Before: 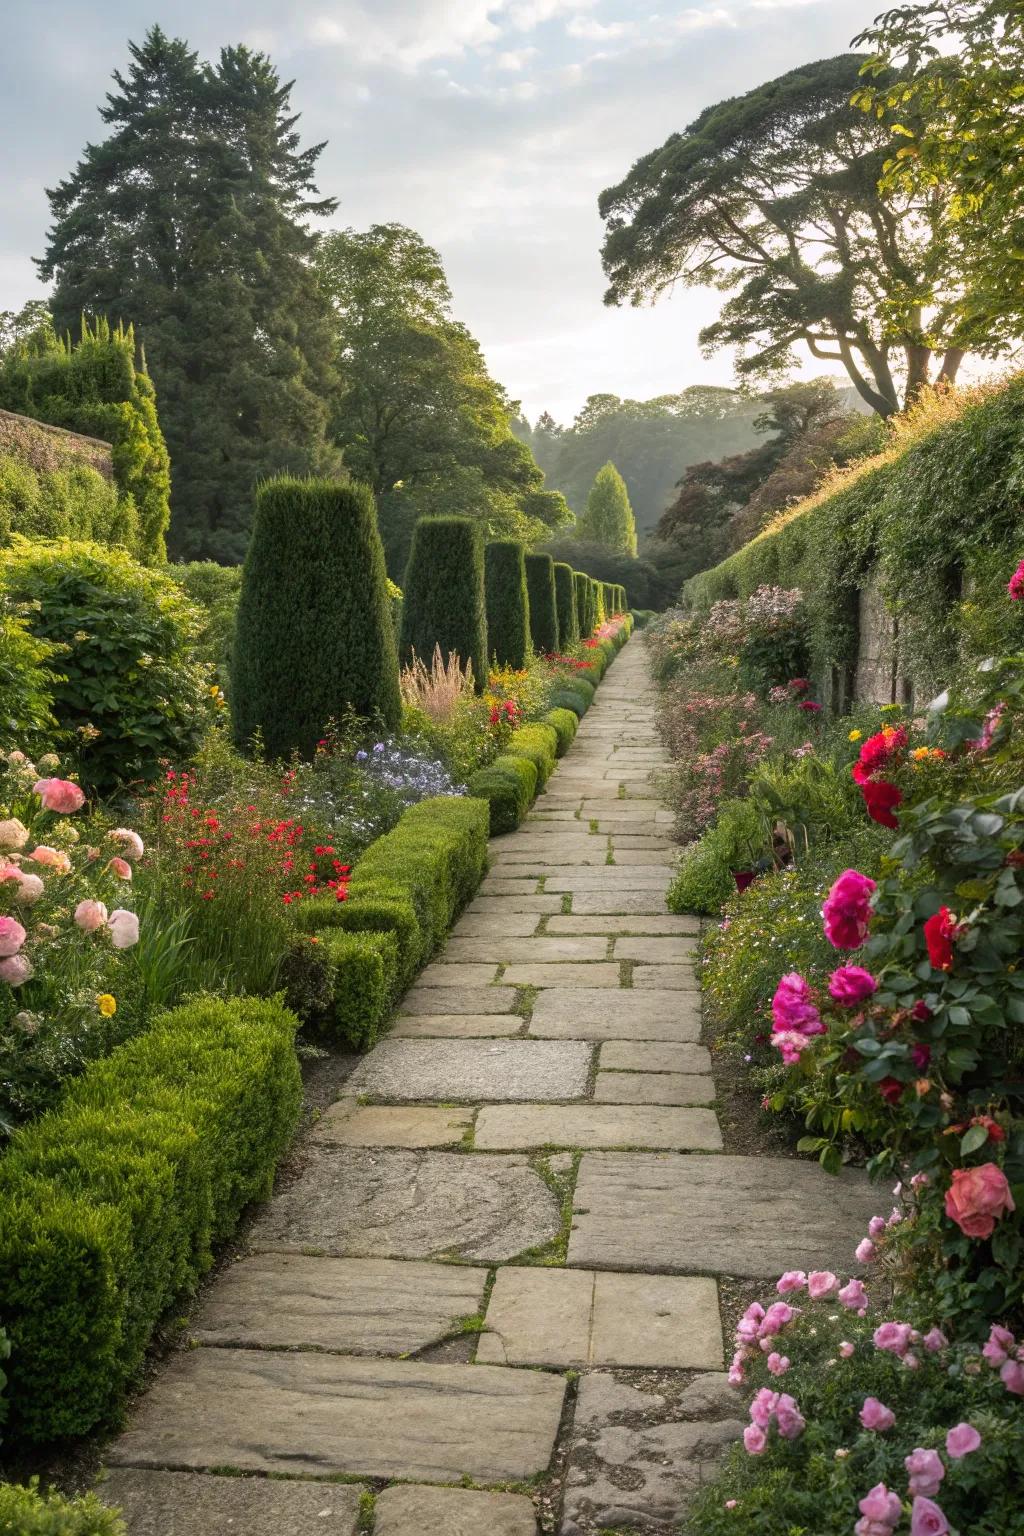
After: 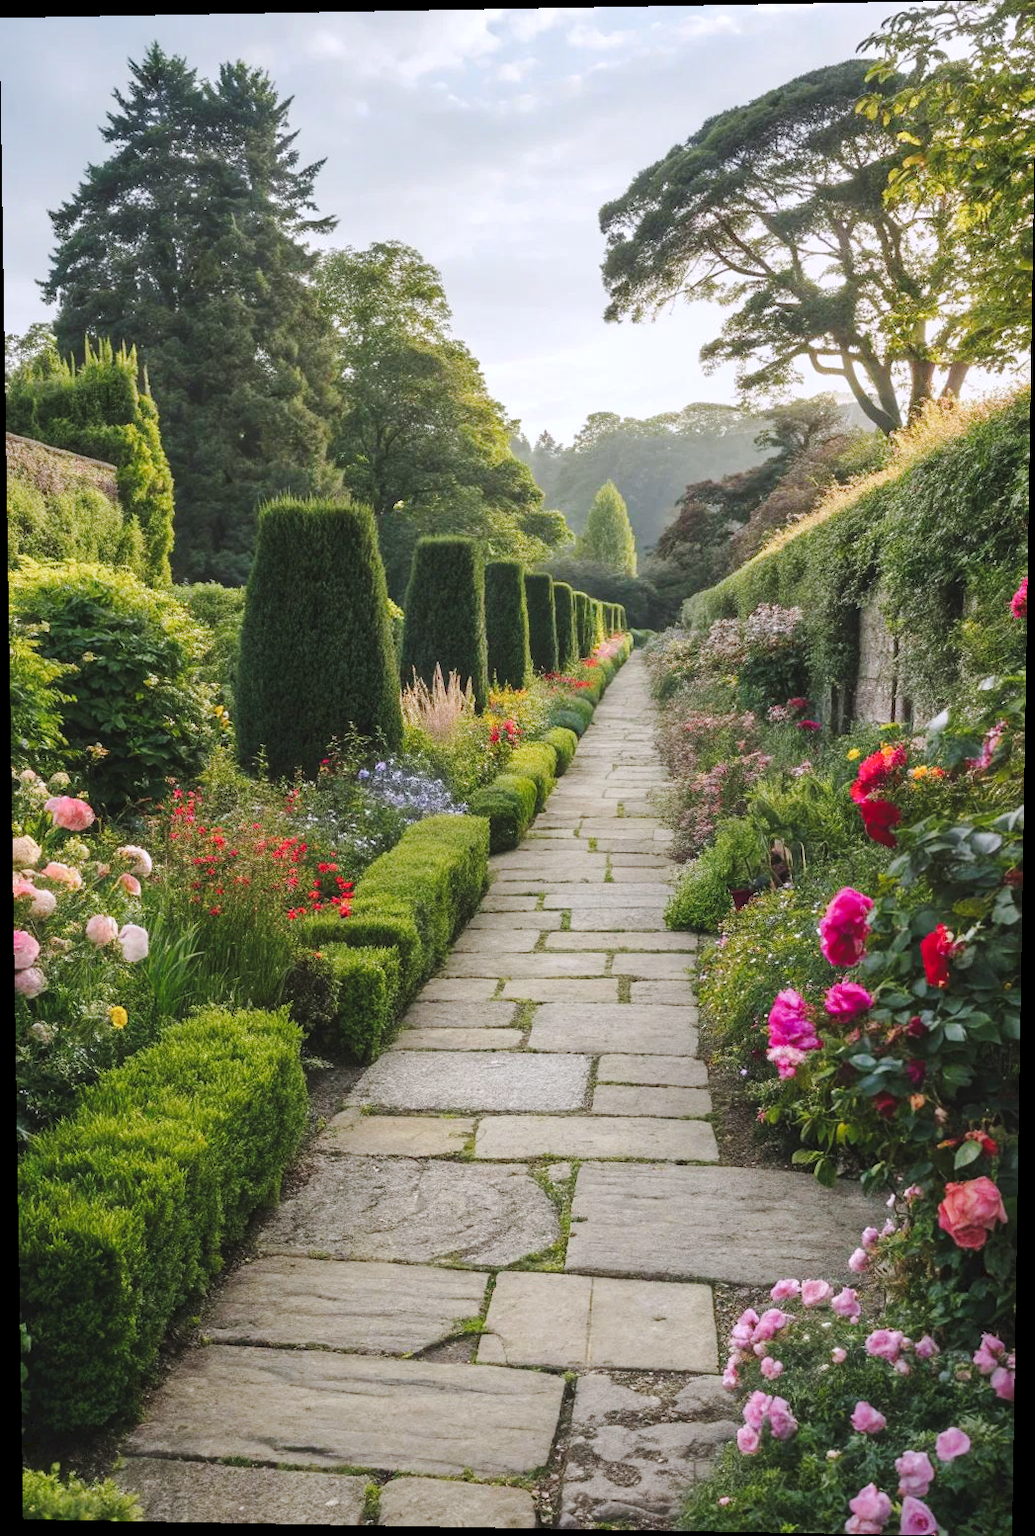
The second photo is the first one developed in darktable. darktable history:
tone curve: curves: ch0 [(0, 0) (0.003, 0.06) (0.011, 0.071) (0.025, 0.085) (0.044, 0.104) (0.069, 0.123) (0.1, 0.146) (0.136, 0.167) (0.177, 0.205) (0.224, 0.248) (0.277, 0.309) (0.335, 0.384) (0.399, 0.467) (0.468, 0.553) (0.543, 0.633) (0.623, 0.698) (0.709, 0.769) (0.801, 0.841) (0.898, 0.912) (1, 1)], preserve colors none
color calibration: illuminant as shot in camera, x 0.358, y 0.373, temperature 4628.91 K
rotate and perspective: lens shift (vertical) 0.048, lens shift (horizontal) -0.024, automatic cropping off
